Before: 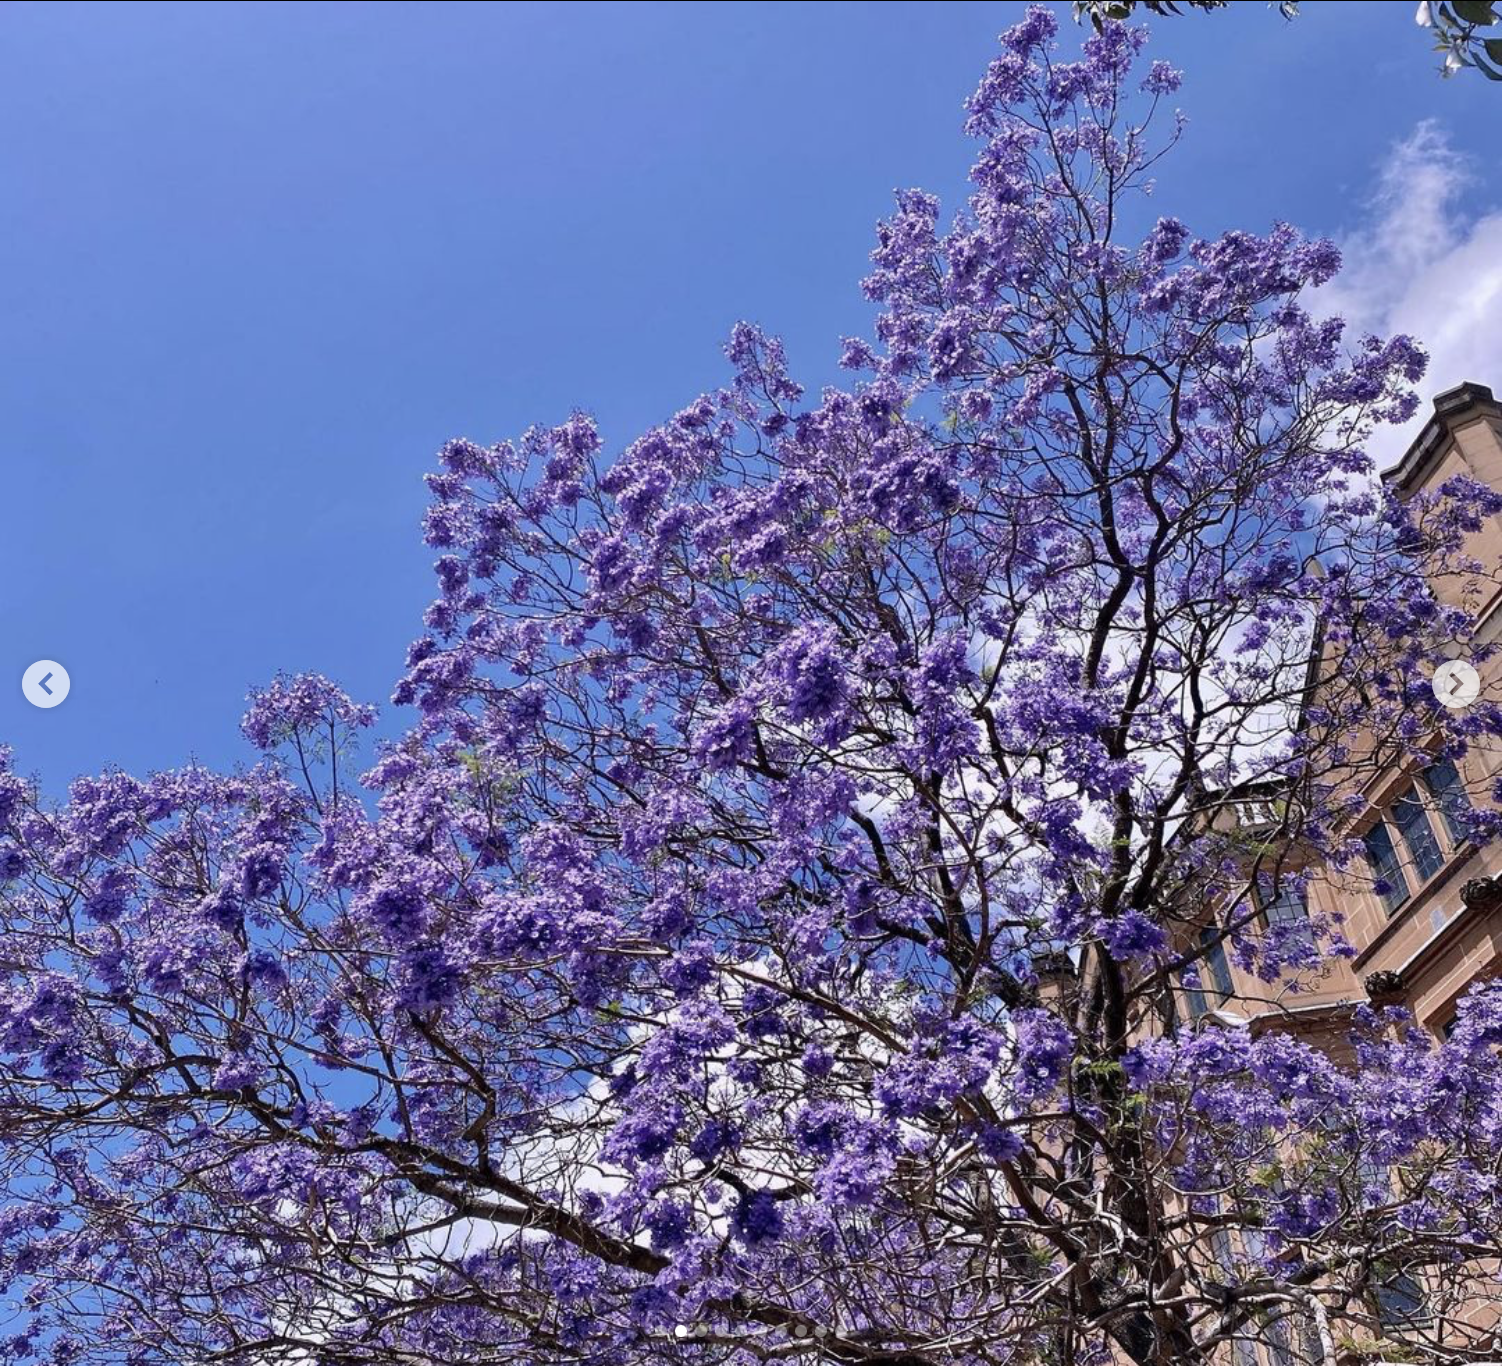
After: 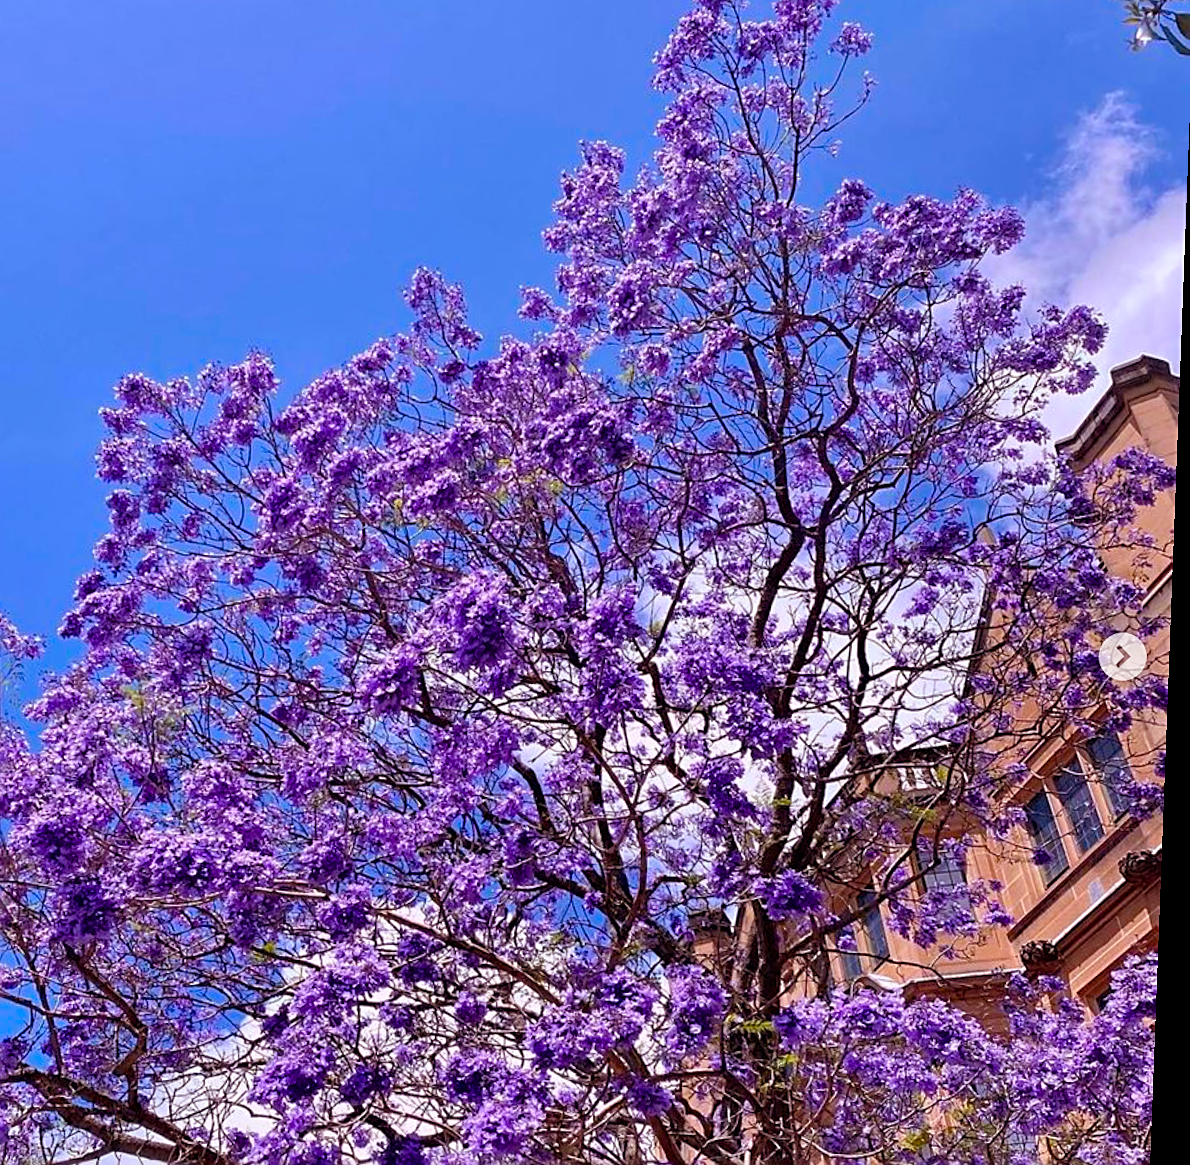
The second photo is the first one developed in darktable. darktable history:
sharpen: on, module defaults
crop: left 23.095%, top 5.827%, bottom 11.854%
rotate and perspective: rotation 2.17°, automatic cropping off
rgb levels: mode RGB, independent channels, levels [[0, 0.474, 1], [0, 0.5, 1], [0, 0.5, 1]]
color balance rgb: linear chroma grading › global chroma 15%, perceptual saturation grading › global saturation 30%
